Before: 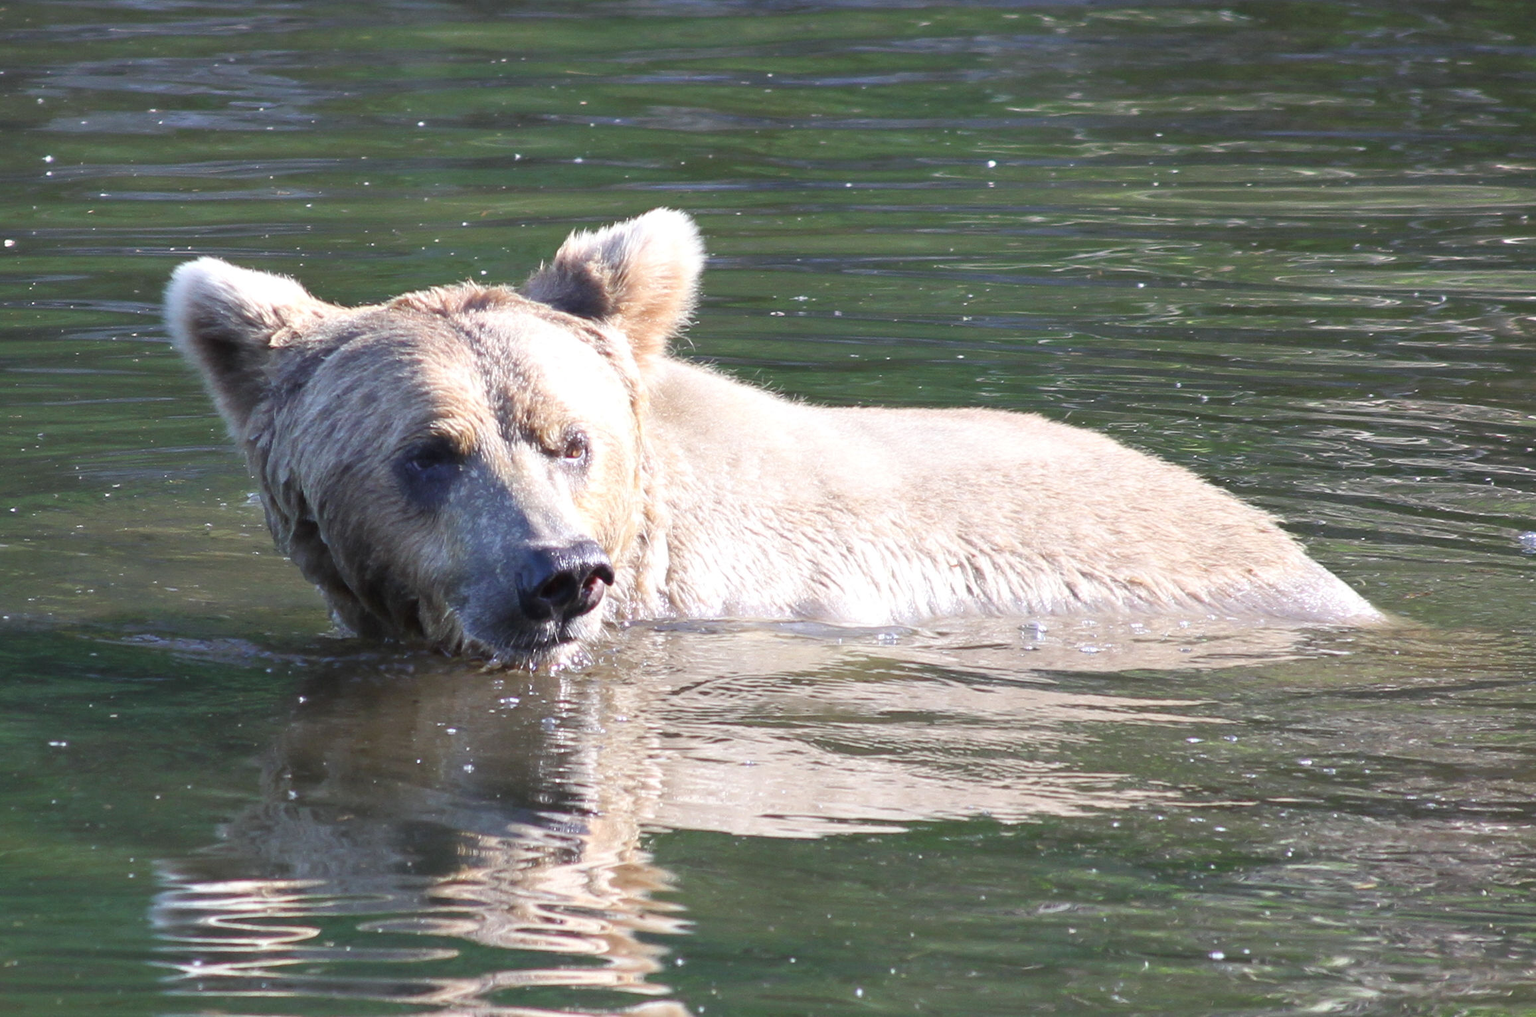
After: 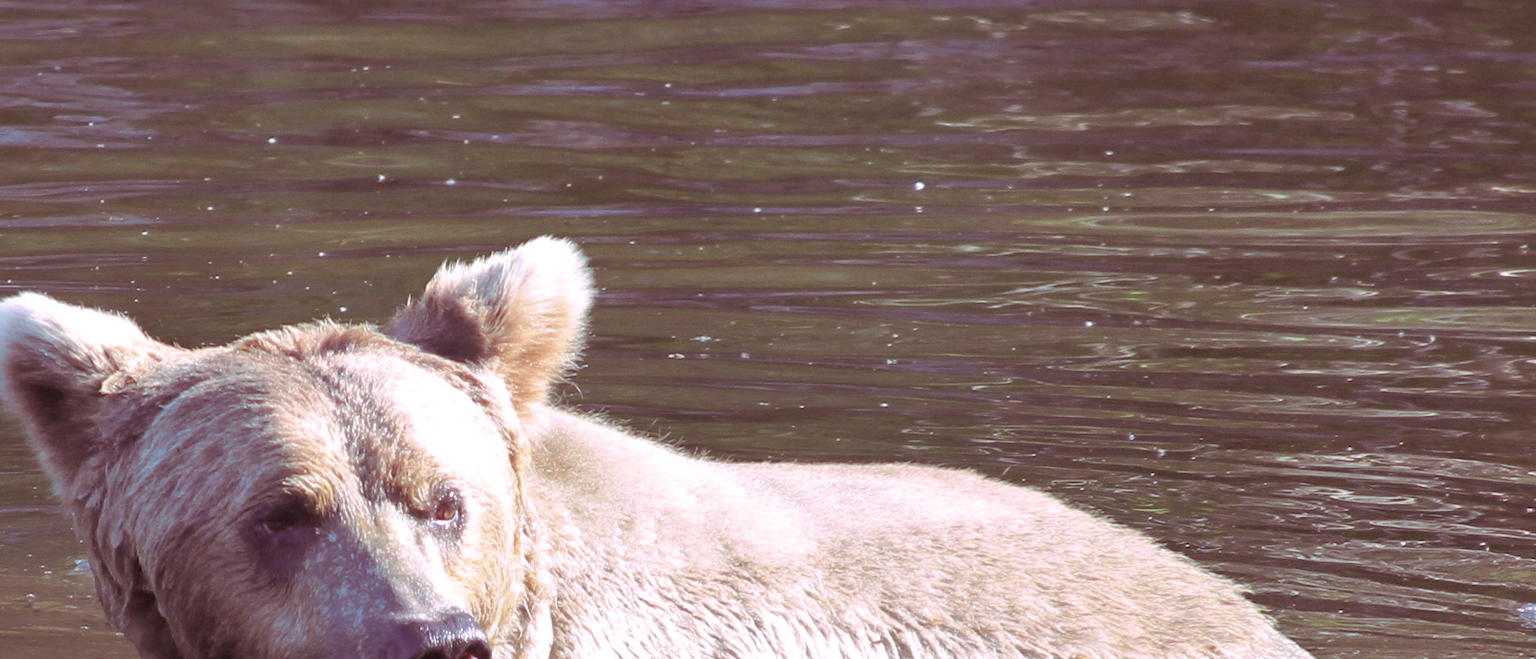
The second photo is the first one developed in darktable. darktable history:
split-toning: highlights › hue 298.8°, highlights › saturation 0.73, compress 41.76%
shadows and highlights: on, module defaults
crop and rotate: left 11.812%, bottom 42.776%
